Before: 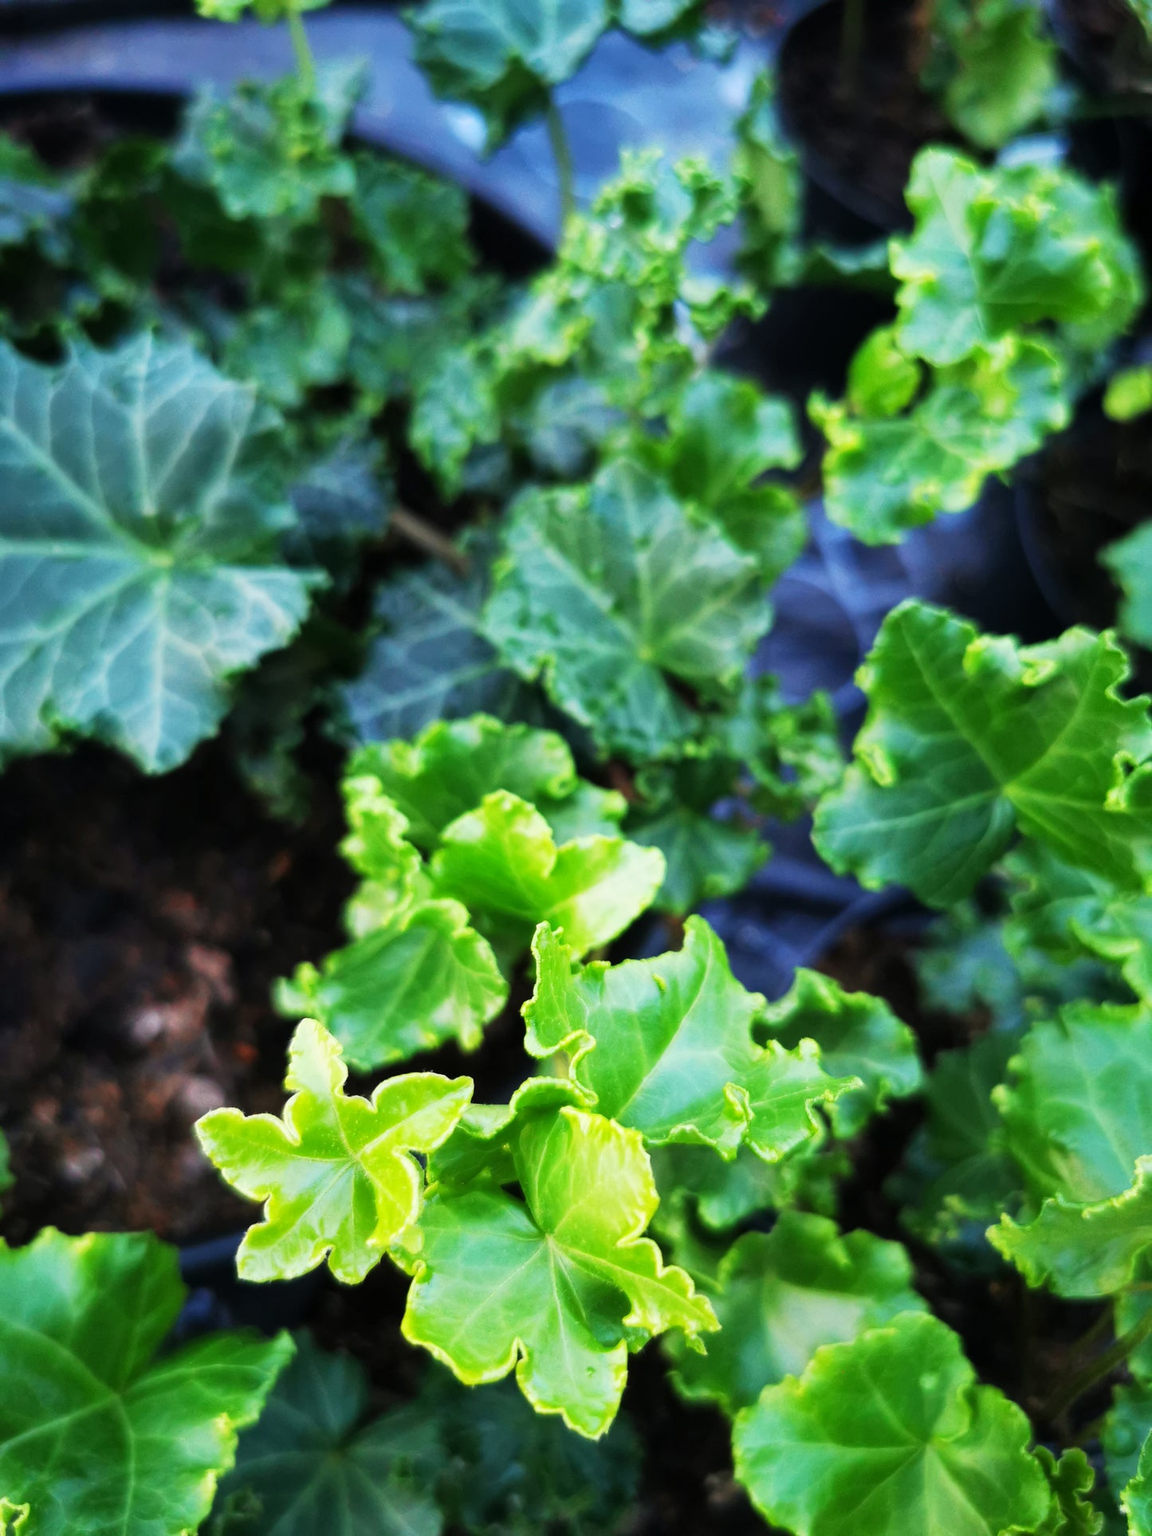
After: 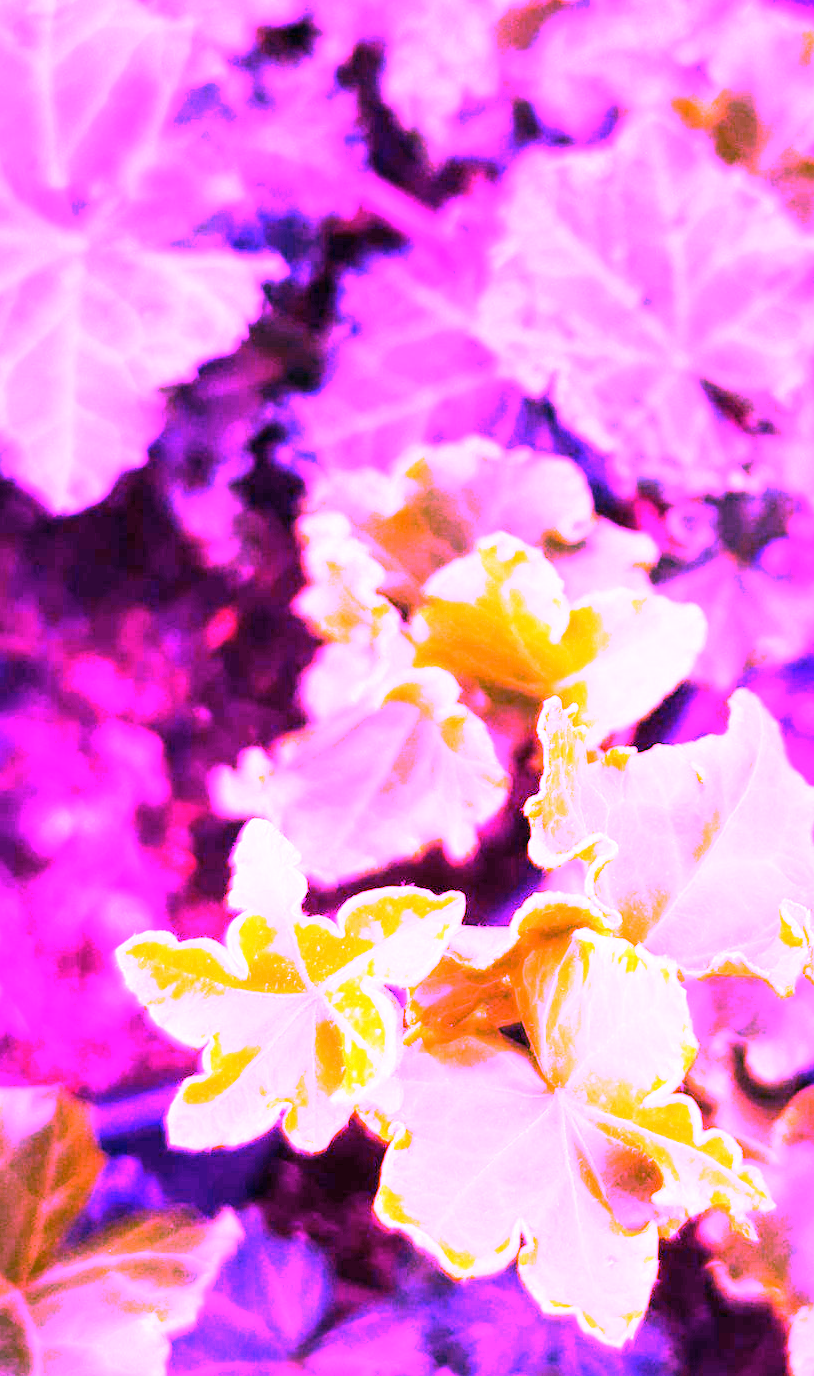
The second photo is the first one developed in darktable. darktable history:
white balance: red 8, blue 8
crop: left 8.966%, top 23.852%, right 34.699%, bottom 4.703%
